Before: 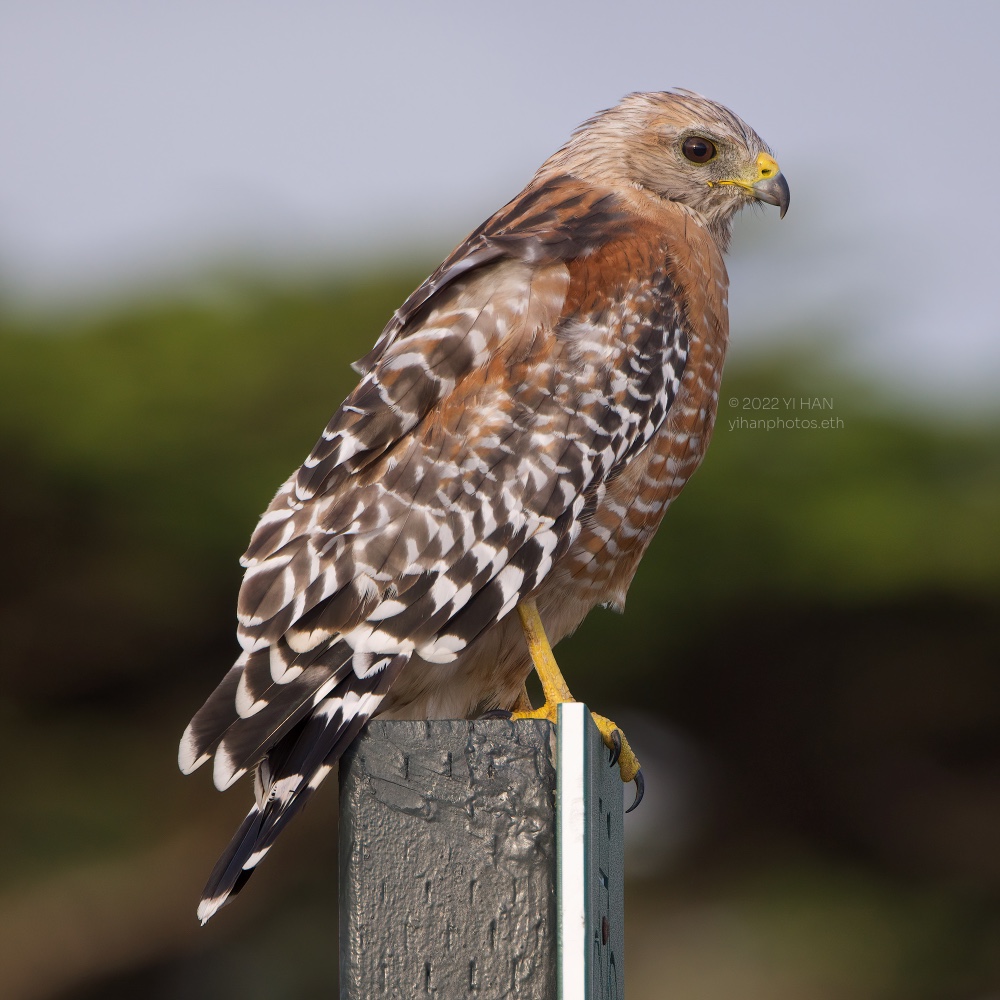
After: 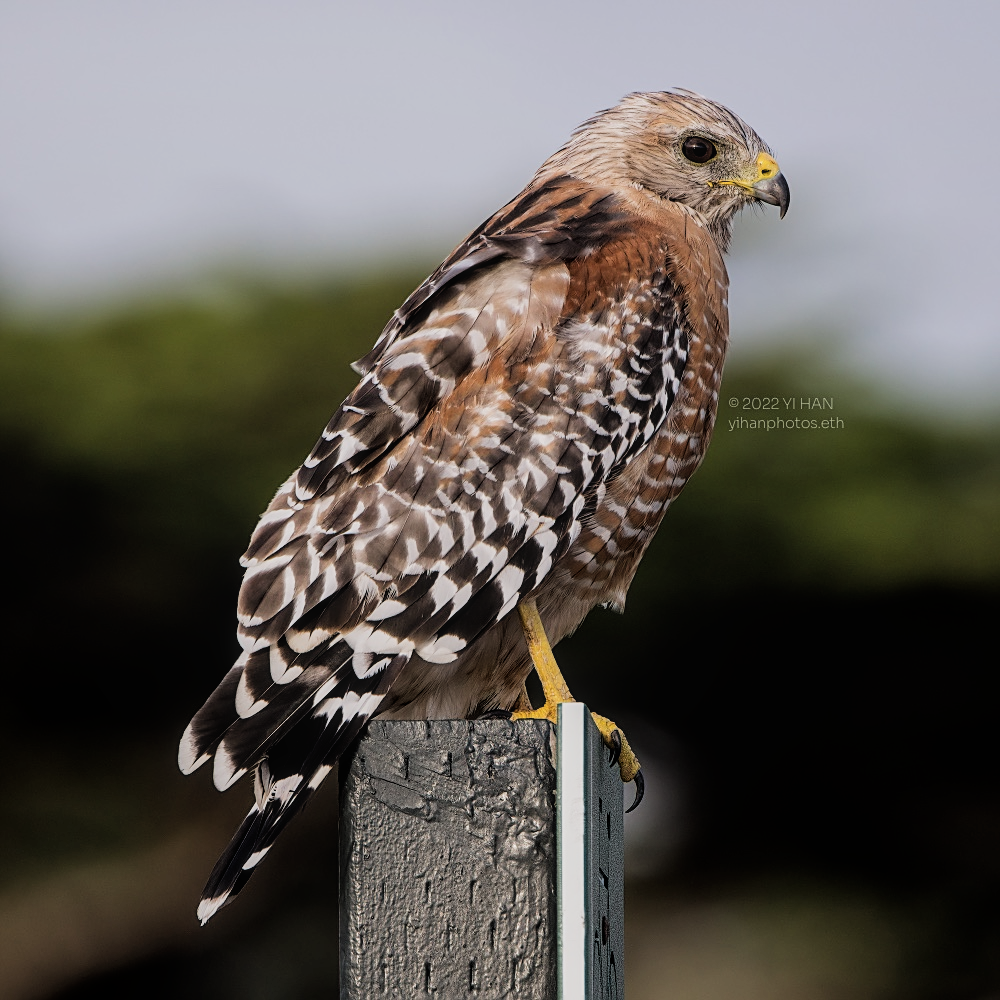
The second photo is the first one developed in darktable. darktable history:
filmic rgb: black relative exposure -5.03 EV, white relative exposure 3.5 EV, threshold 2.97 EV, hardness 3.17, contrast 1.3, highlights saturation mix -49.68%, iterations of high-quality reconstruction 0, enable highlight reconstruction true
local contrast: detail 113%
contrast brightness saturation: saturation -0.062
sharpen: on, module defaults
